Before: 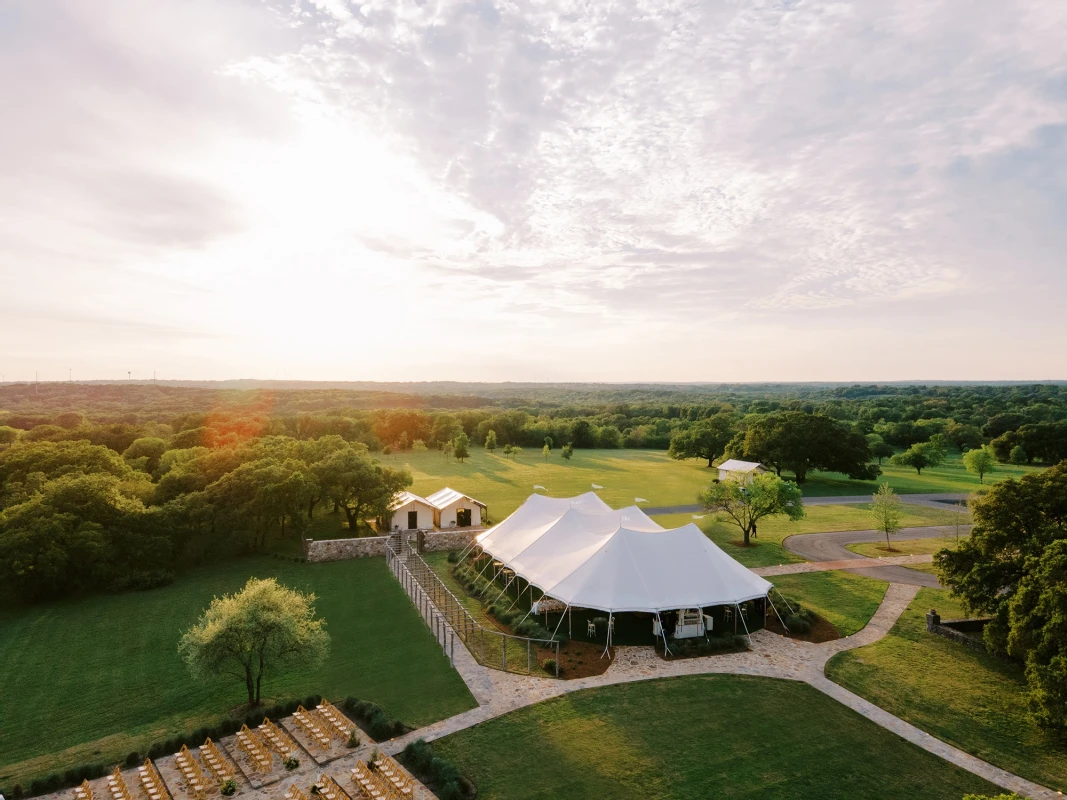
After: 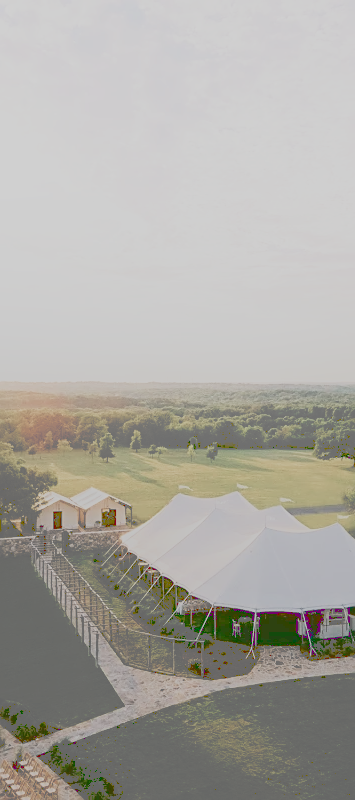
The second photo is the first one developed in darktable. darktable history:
crop: left 33.36%, right 33.36%
tone curve: curves: ch0 [(0, 0) (0.003, 0.43) (0.011, 0.433) (0.025, 0.434) (0.044, 0.436) (0.069, 0.439) (0.1, 0.442) (0.136, 0.446) (0.177, 0.449) (0.224, 0.454) (0.277, 0.462) (0.335, 0.488) (0.399, 0.524) (0.468, 0.566) (0.543, 0.615) (0.623, 0.666) (0.709, 0.718) (0.801, 0.761) (0.898, 0.801) (1, 1)], preserve colors none
color balance rgb: shadows lift › luminance -20%, power › hue 72.24°, highlights gain › luminance 15%, global offset › hue 171.6°, perceptual saturation grading › global saturation 14.09%, perceptual saturation grading › highlights -25%, perceptual saturation grading › shadows 25%, global vibrance 25%, contrast 10%
shadows and highlights: shadows -24.28, highlights 49.77, soften with gaussian
sharpen: on, module defaults
filmic rgb: black relative exposure -6.15 EV, white relative exposure 6.96 EV, hardness 2.23, color science v6 (2022)
color balance: input saturation 100.43%, contrast fulcrum 14.22%, output saturation 70.41%
